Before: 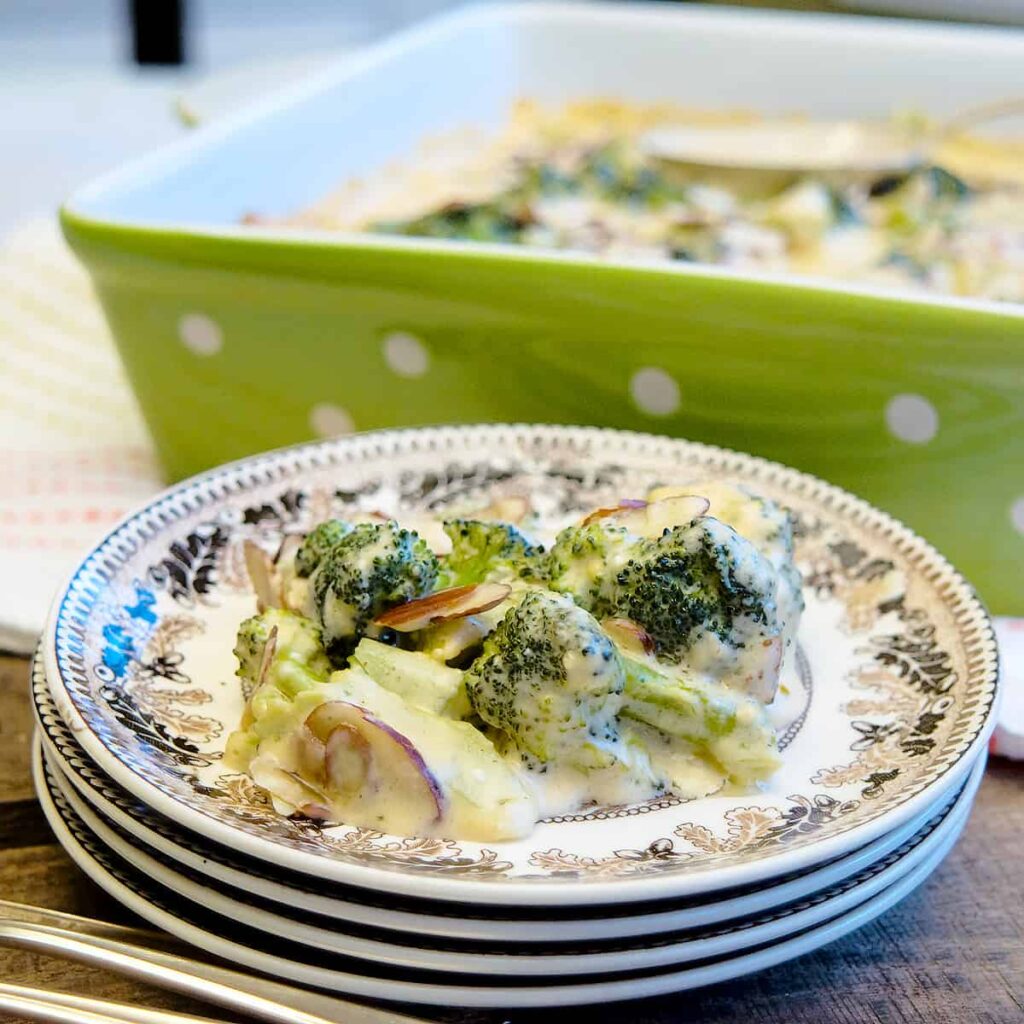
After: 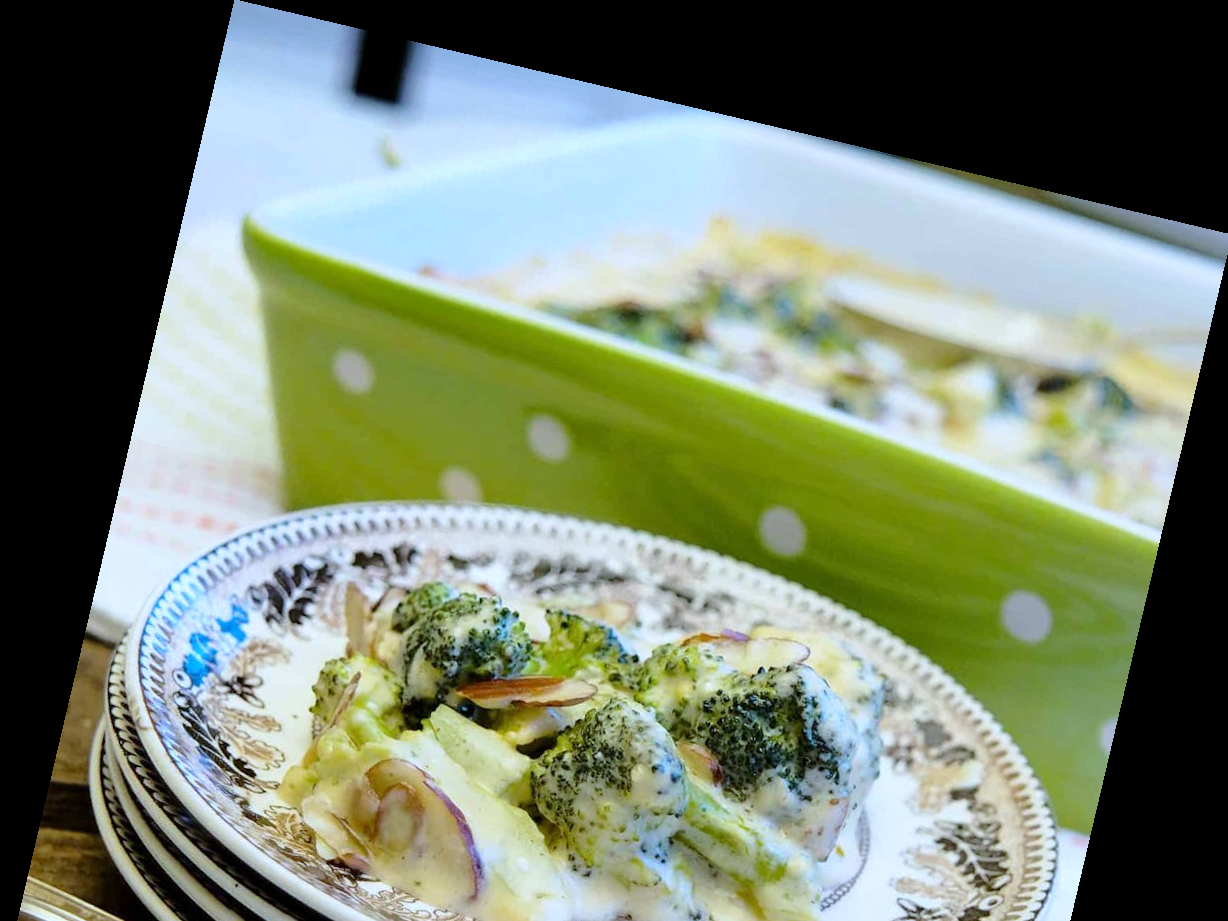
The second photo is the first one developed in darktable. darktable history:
crop: bottom 24.967%
rotate and perspective: rotation 13.27°, automatic cropping off
white balance: red 0.924, blue 1.095
